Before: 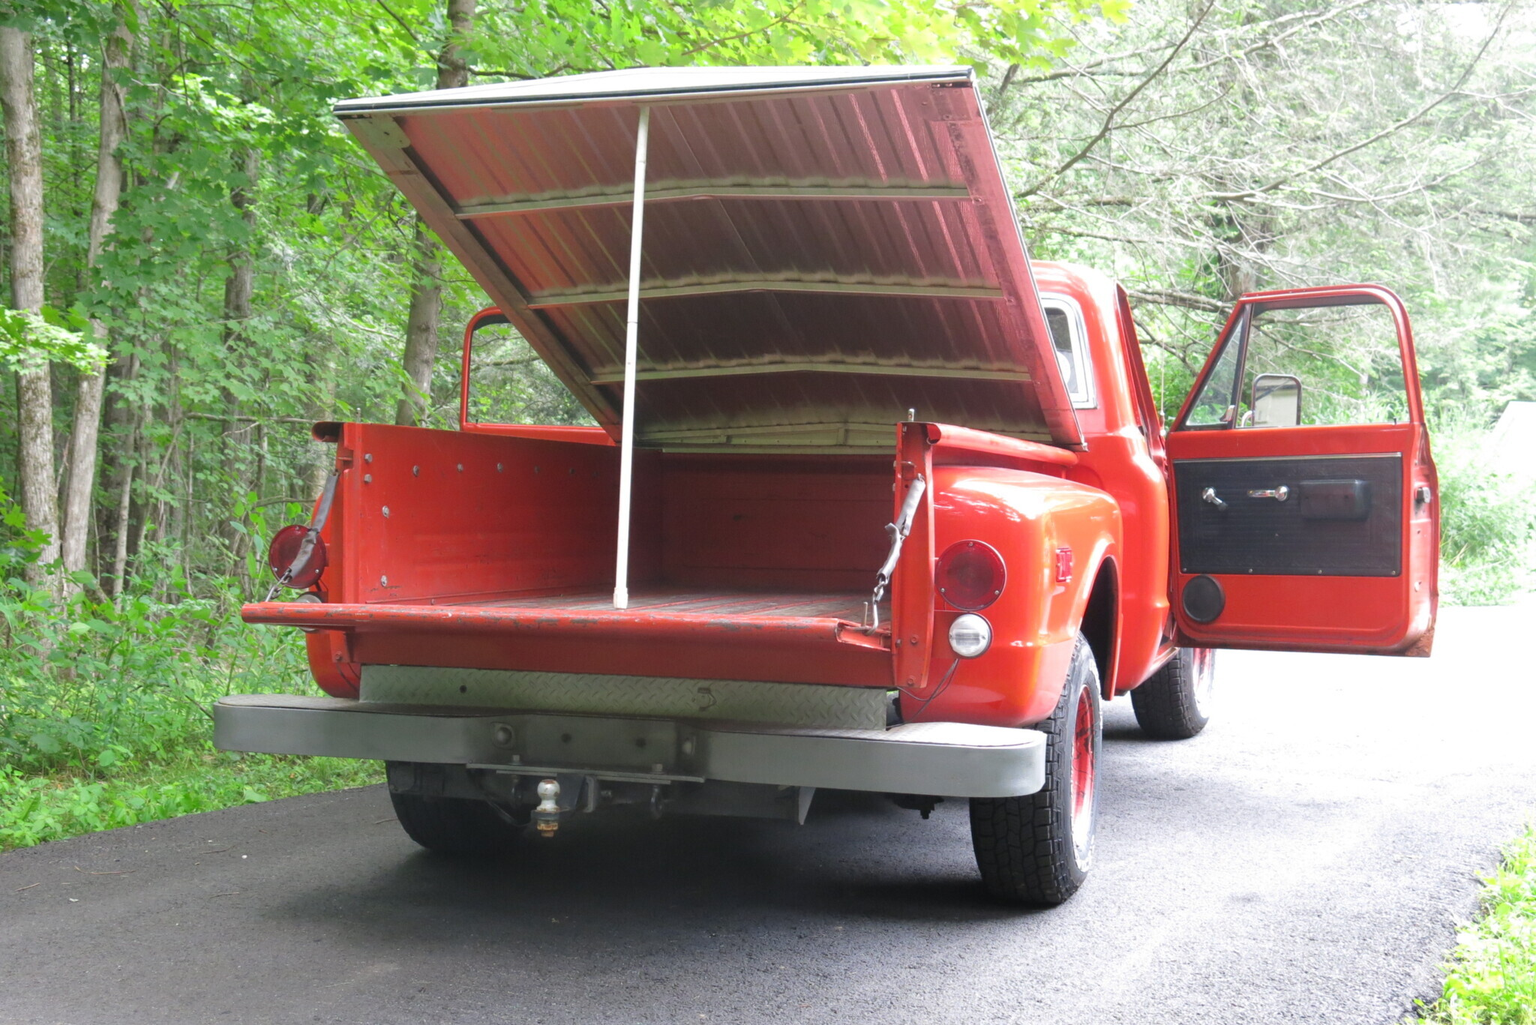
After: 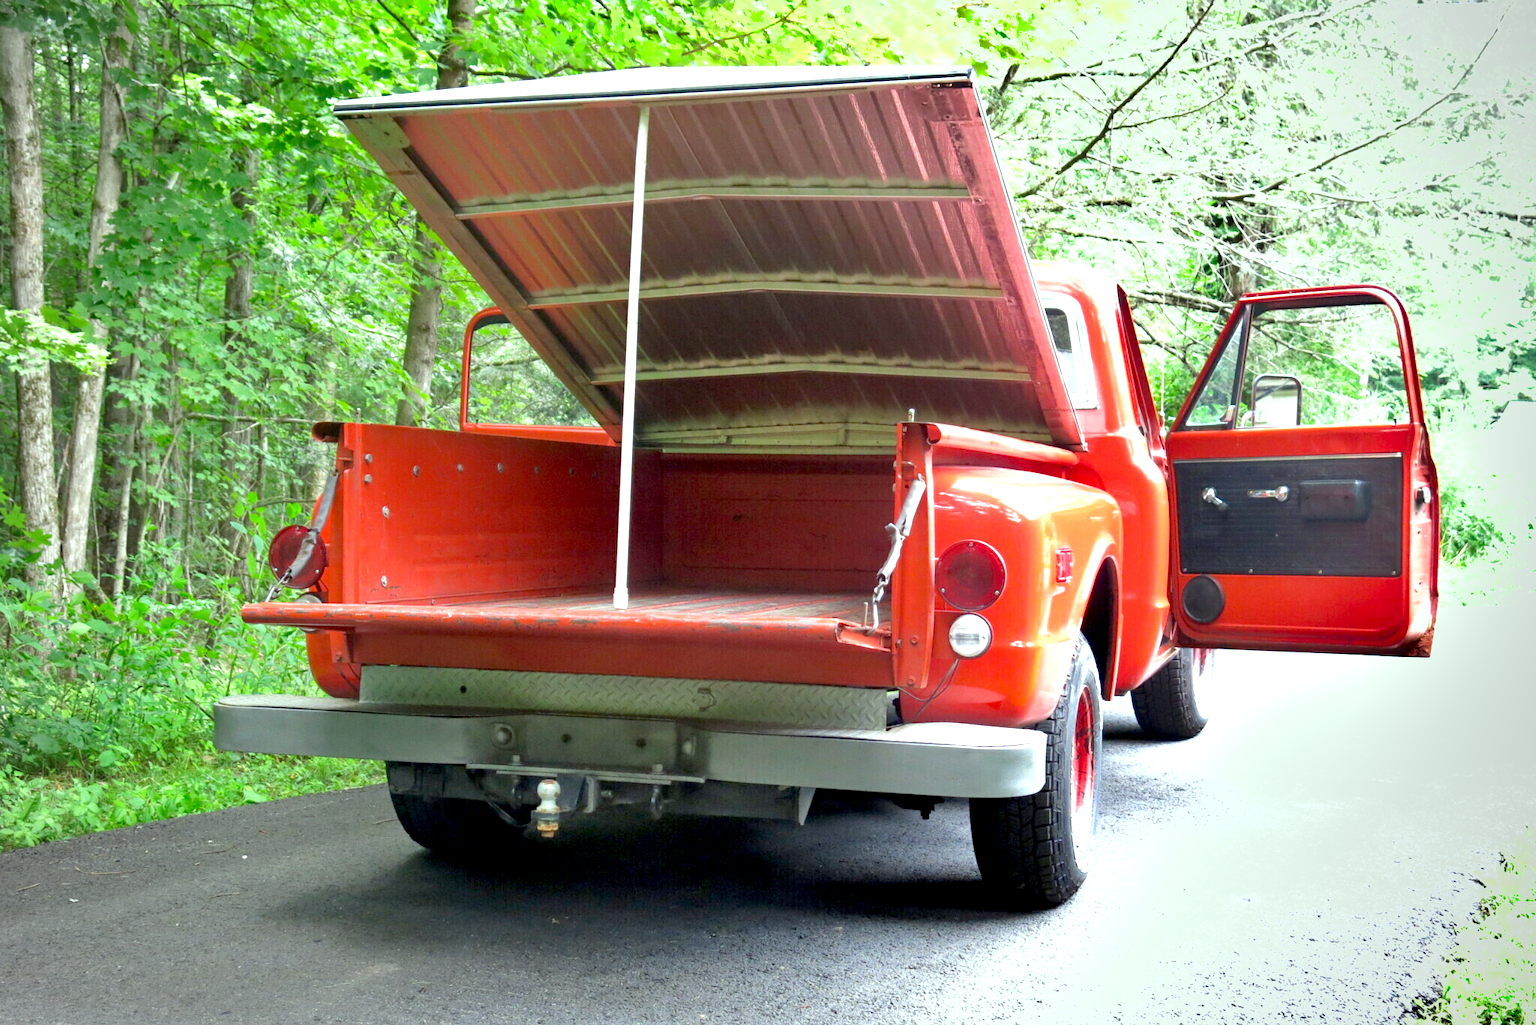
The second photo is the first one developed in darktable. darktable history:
shadows and highlights: soften with gaussian
exposure: black level correction 0.012, exposure 0.7 EV, compensate exposure bias true, compensate highlight preservation false
color correction: highlights a* -8, highlights b* 3.1
vignetting: fall-off radius 60.92%
haze removal: adaptive false
